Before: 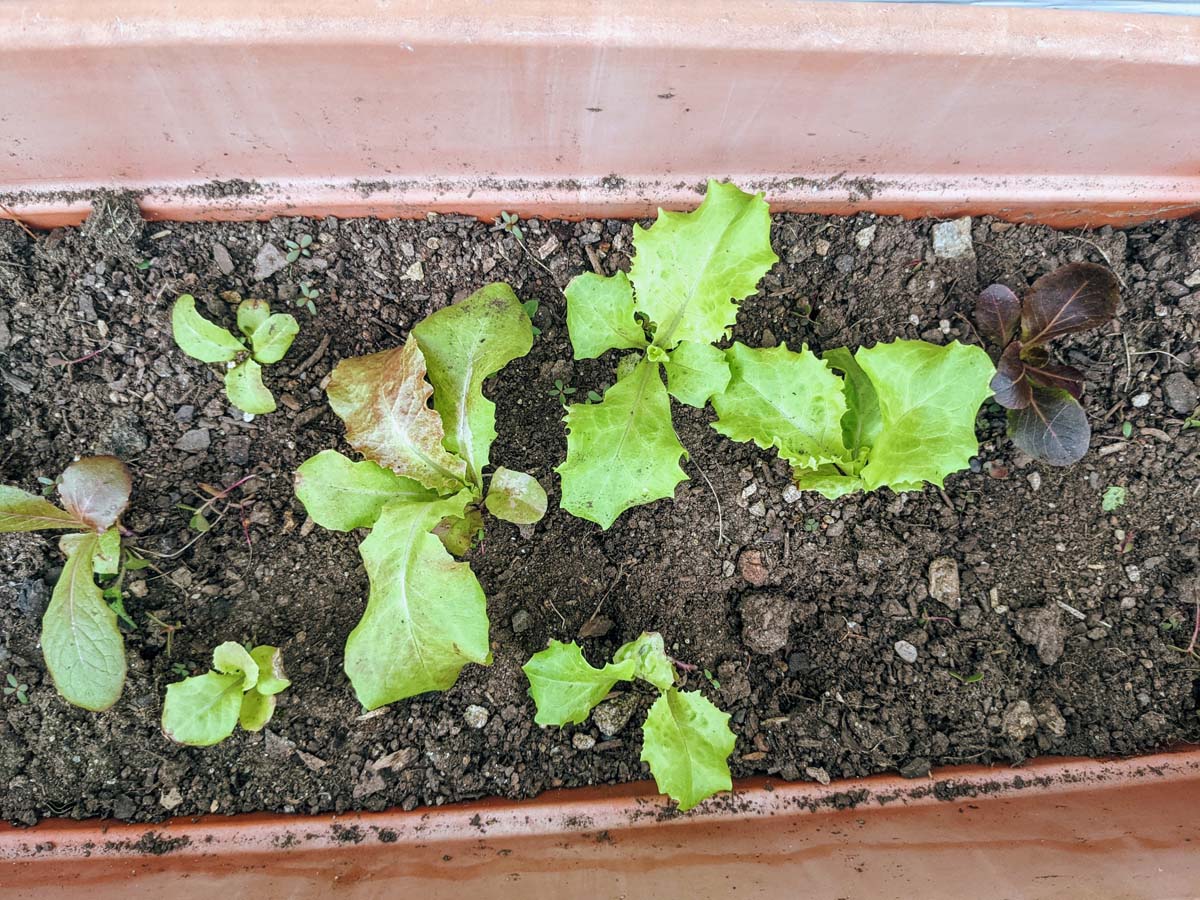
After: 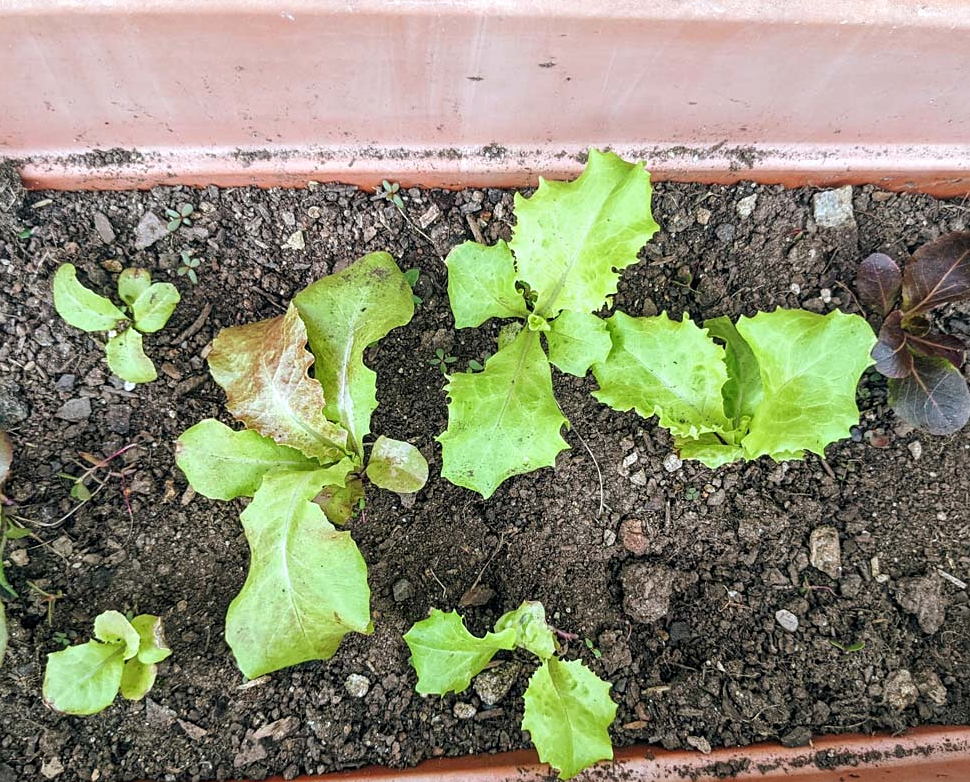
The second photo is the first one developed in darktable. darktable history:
exposure: exposure 0.127 EV, compensate highlight preservation false
sharpen: amount 0.2
crop: left 9.929%, top 3.475%, right 9.188%, bottom 9.529%
